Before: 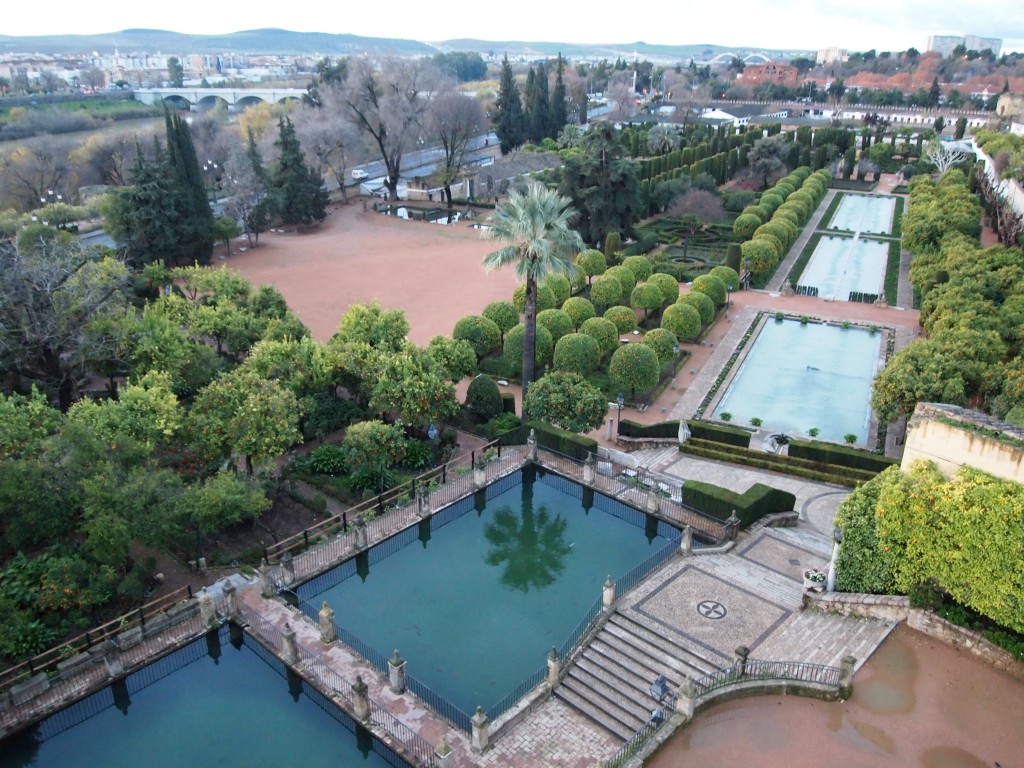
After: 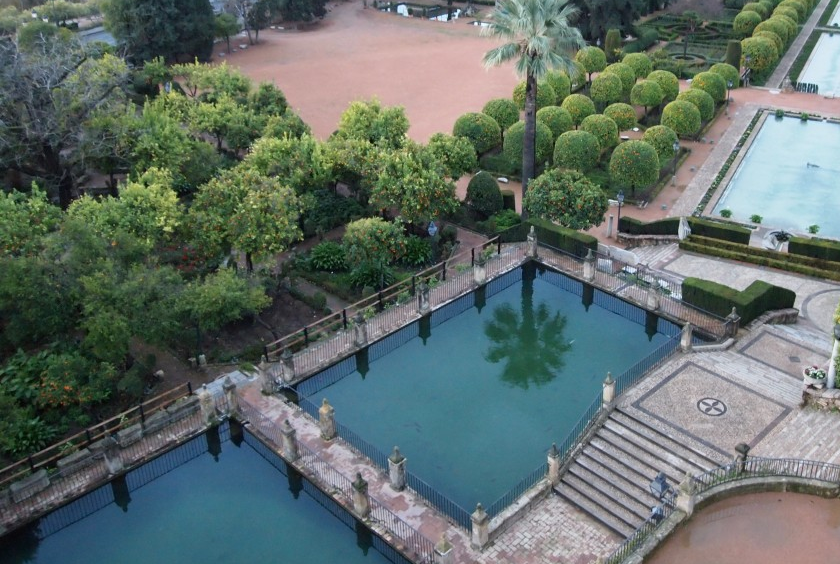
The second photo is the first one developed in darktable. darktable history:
exposure: compensate highlight preservation false
crop: top 26.531%, right 17.959%
